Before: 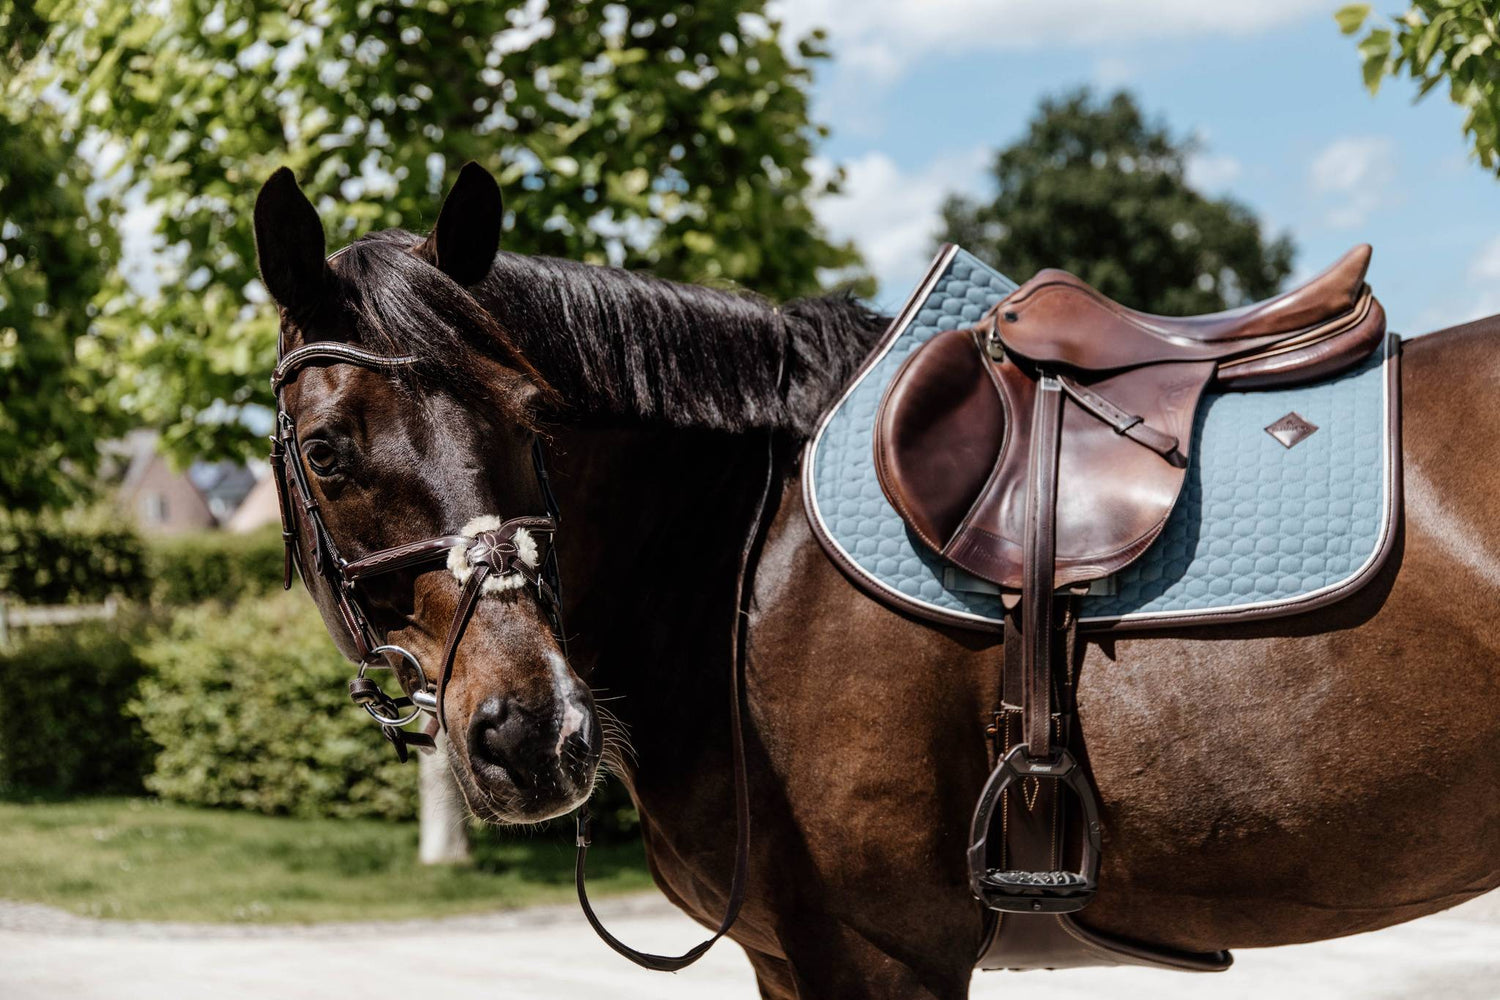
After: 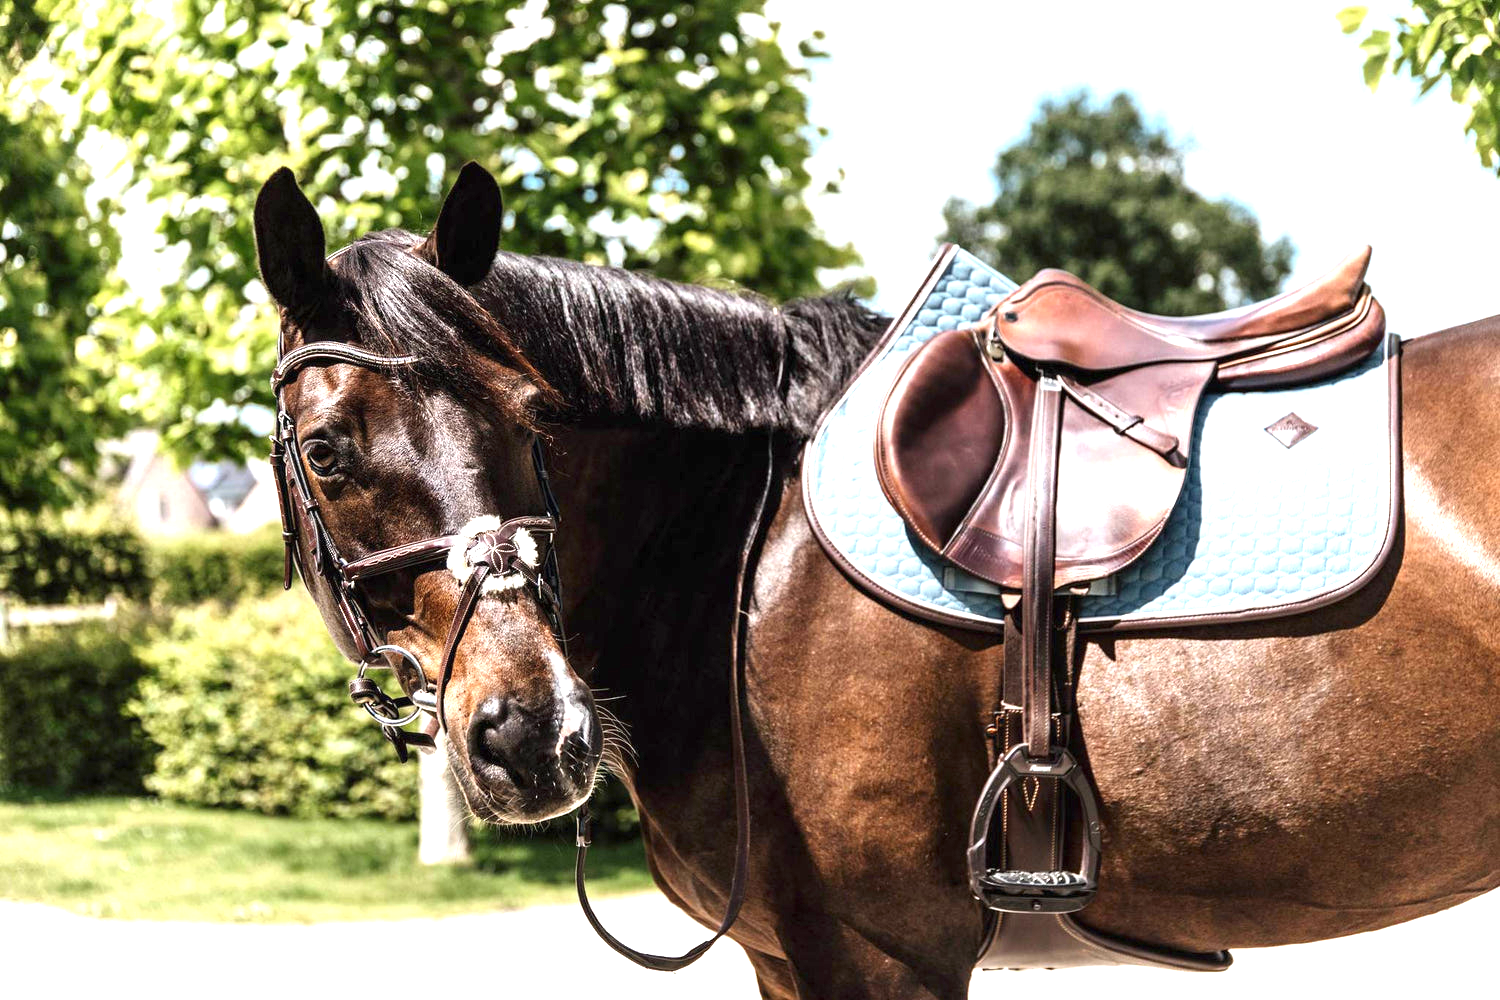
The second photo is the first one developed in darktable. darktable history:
exposure: black level correction 0, exposure 1.607 EV, compensate highlight preservation false
